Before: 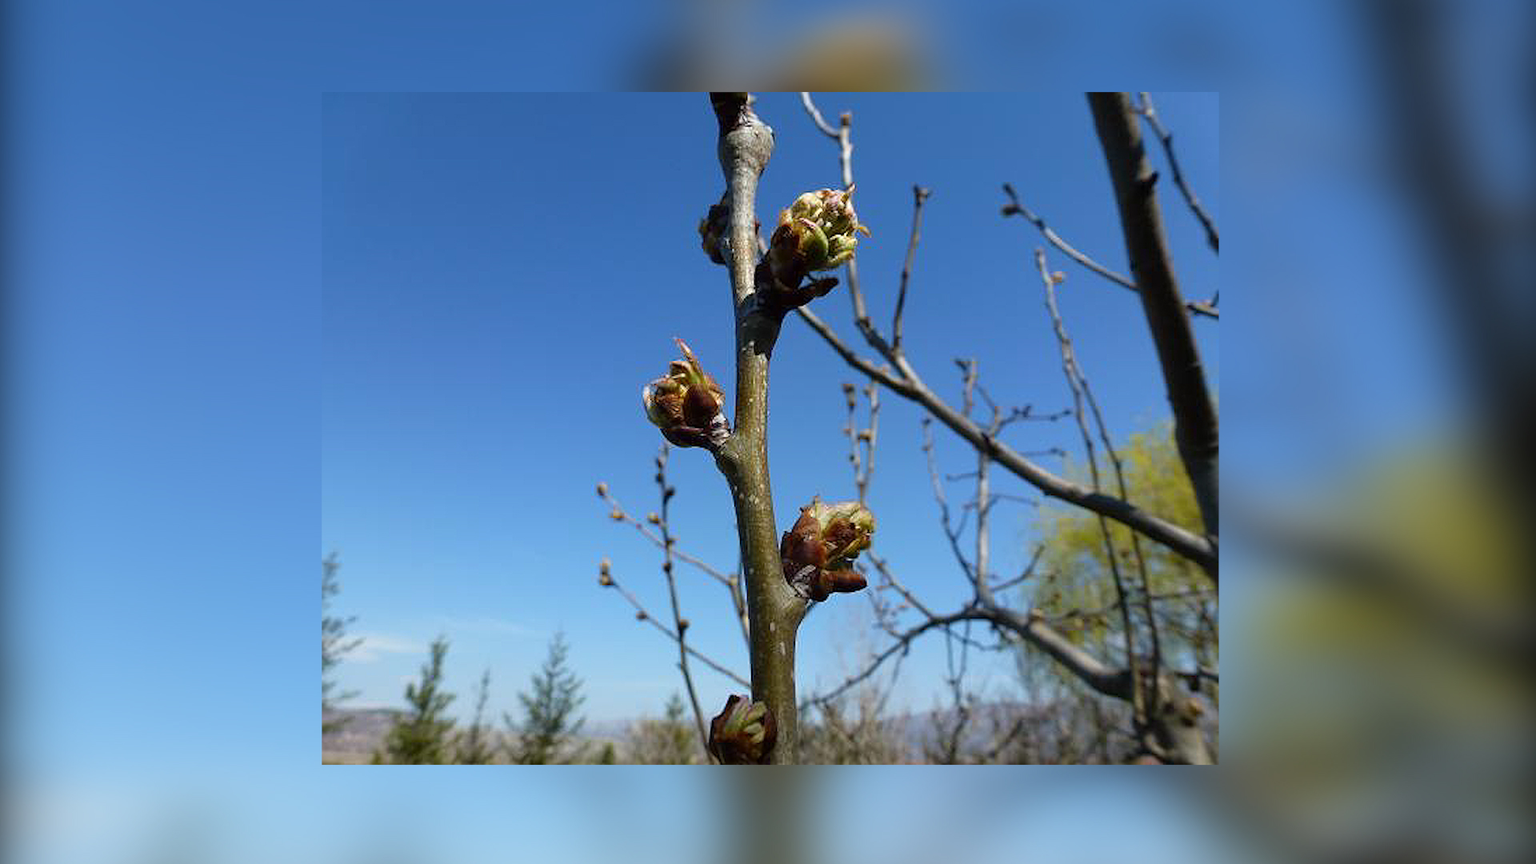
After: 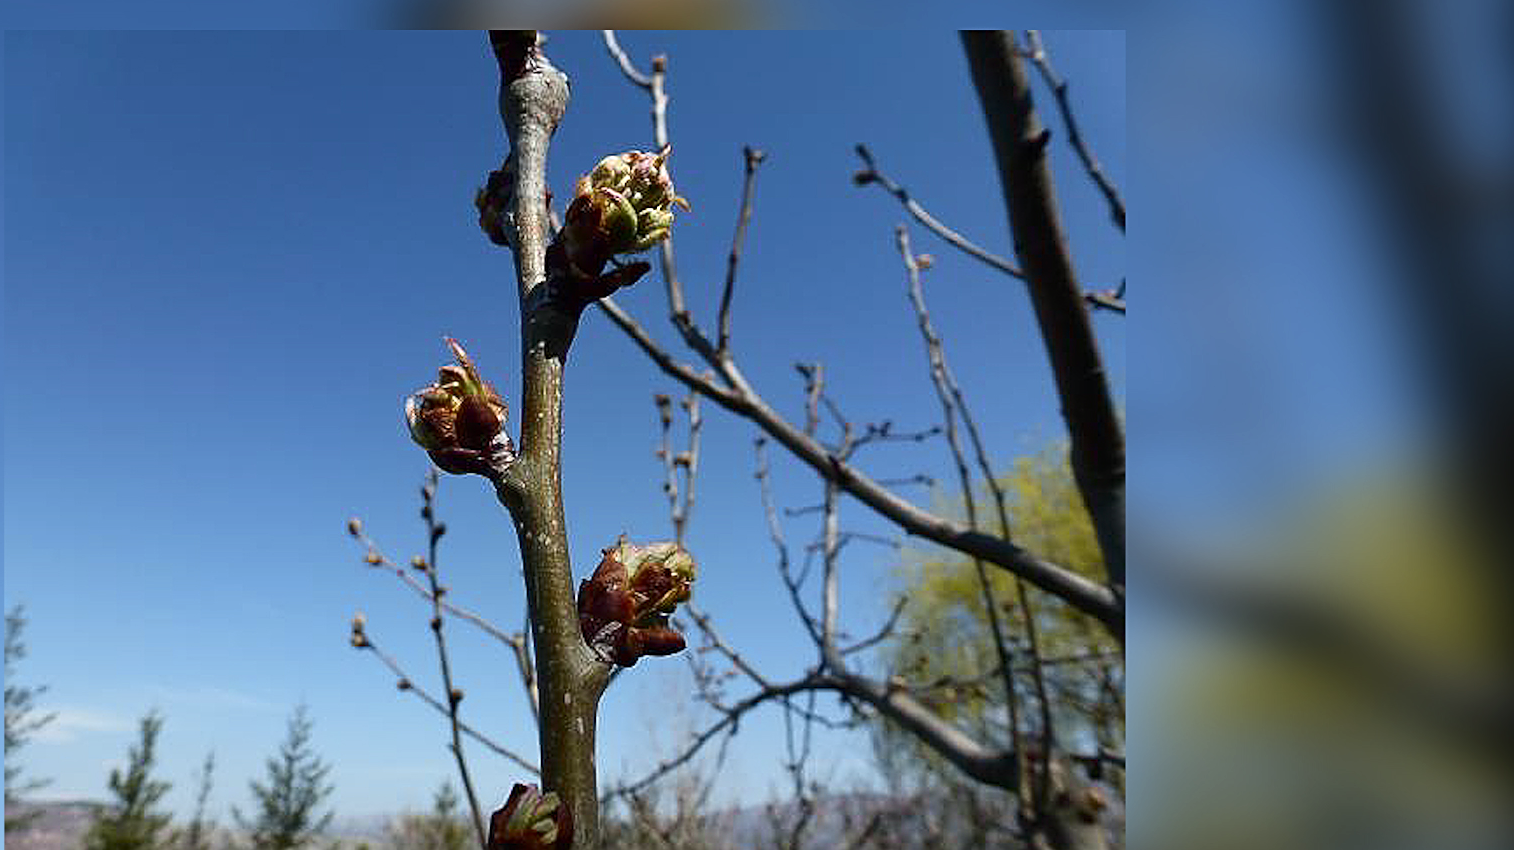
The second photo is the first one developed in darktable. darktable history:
crop and rotate: left 20.74%, top 7.912%, right 0.375%, bottom 13.378%
sharpen: on, module defaults
tone curve: curves: ch0 [(0, 0) (0.227, 0.17) (0.766, 0.774) (1, 1)]; ch1 [(0, 0) (0.114, 0.127) (0.437, 0.452) (0.498, 0.498) (0.529, 0.541) (0.579, 0.589) (1, 1)]; ch2 [(0, 0) (0.233, 0.259) (0.493, 0.492) (0.587, 0.573) (1, 1)], color space Lab, independent channels, preserve colors none
